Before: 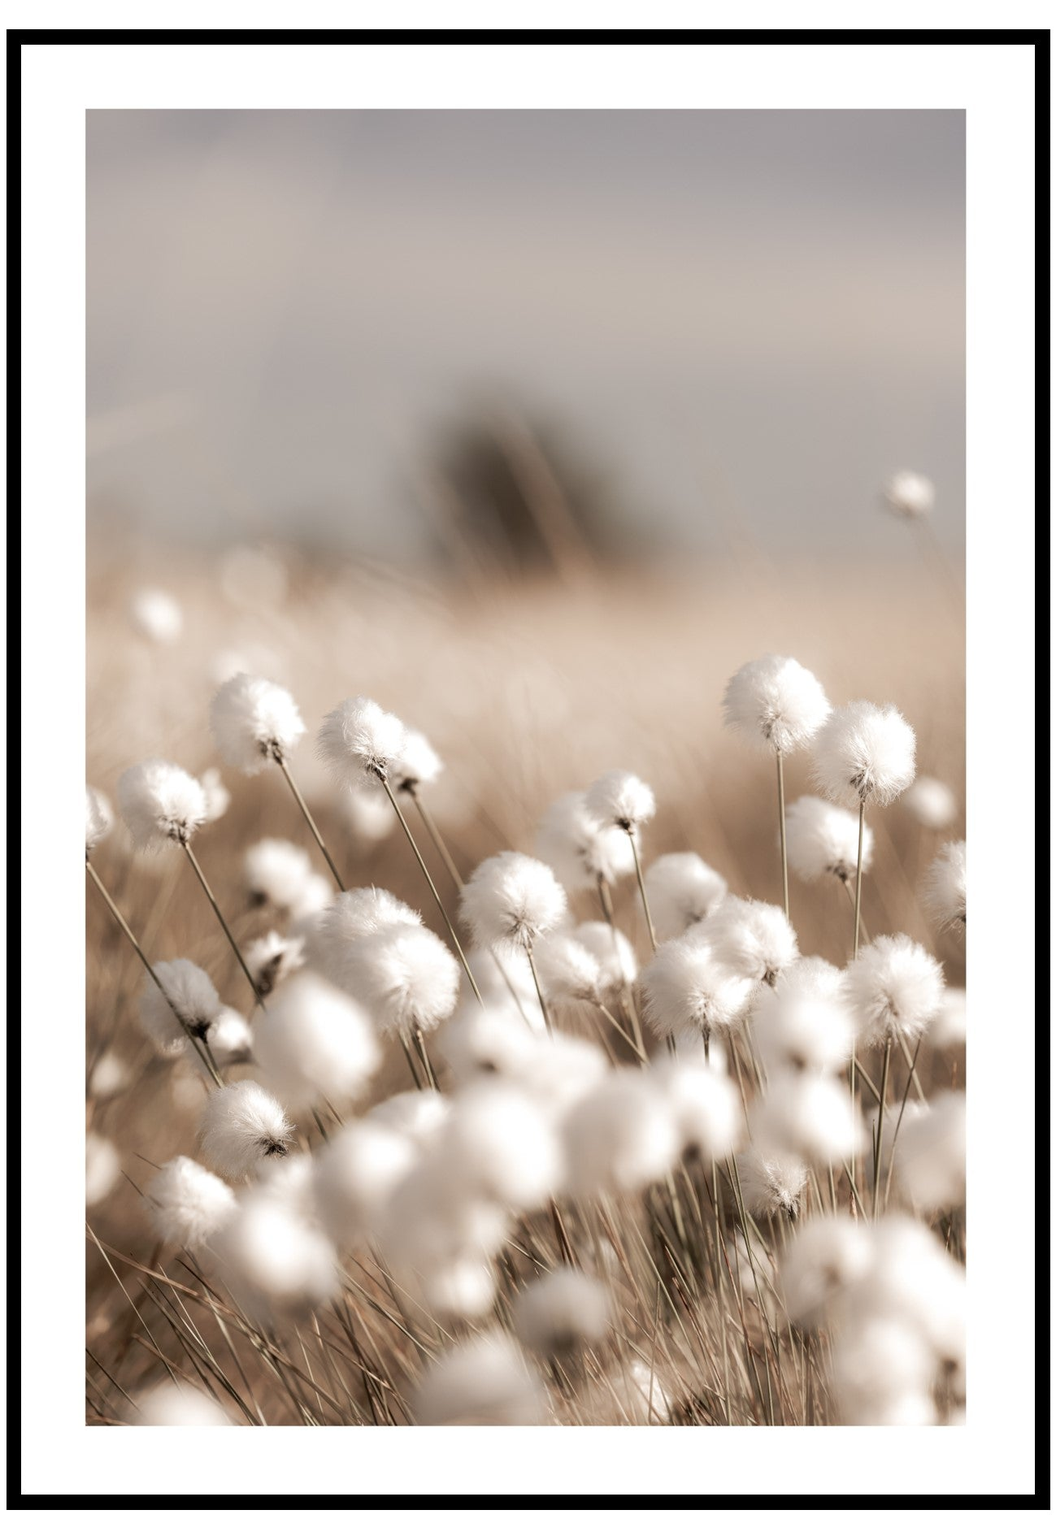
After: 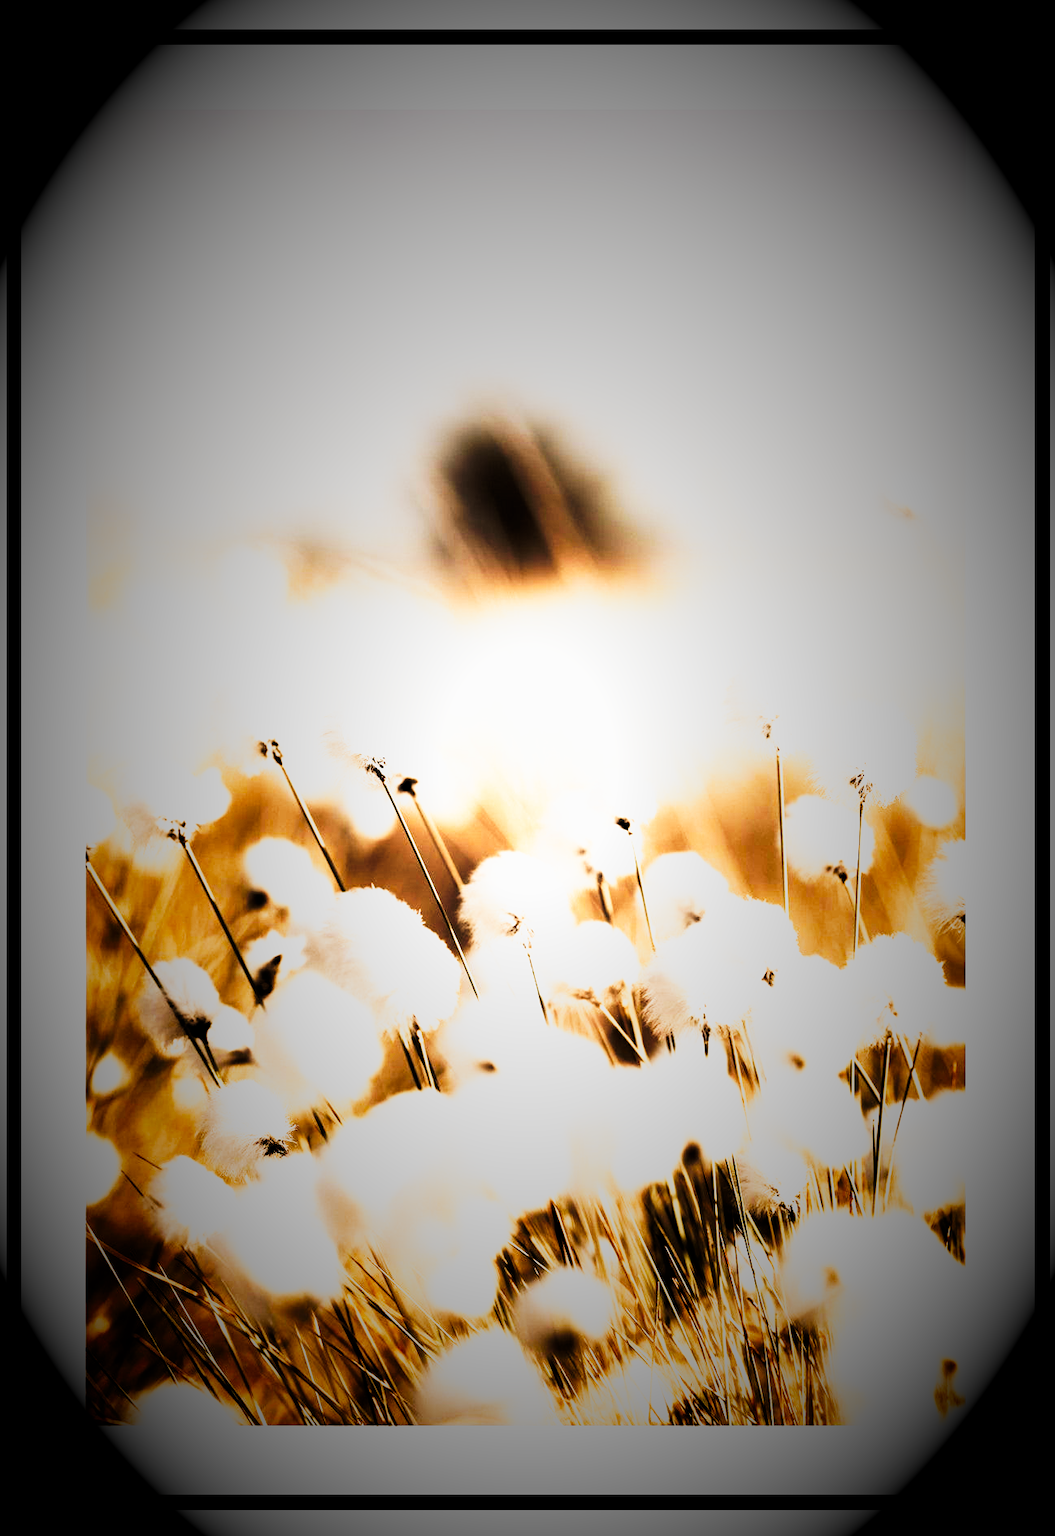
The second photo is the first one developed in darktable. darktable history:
tone curve: curves: ch0 [(0, 0) (0.003, 0) (0.011, 0.001) (0.025, 0.003) (0.044, 0.003) (0.069, 0.006) (0.1, 0.009) (0.136, 0.014) (0.177, 0.029) (0.224, 0.061) (0.277, 0.127) (0.335, 0.218) (0.399, 0.38) (0.468, 0.588) (0.543, 0.809) (0.623, 0.947) (0.709, 0.987) (0.801, 0.99) (0.898, 0.99) (1, 1)], preserve colors none
vignetting: fall-off start 15.9%, fall-off radius 100%, brightness -1, saturation 0.5, width/height ratio 0.719
filmic rgb: black relative exposure -5 EV, hardness 2.88, contrast 1.2
